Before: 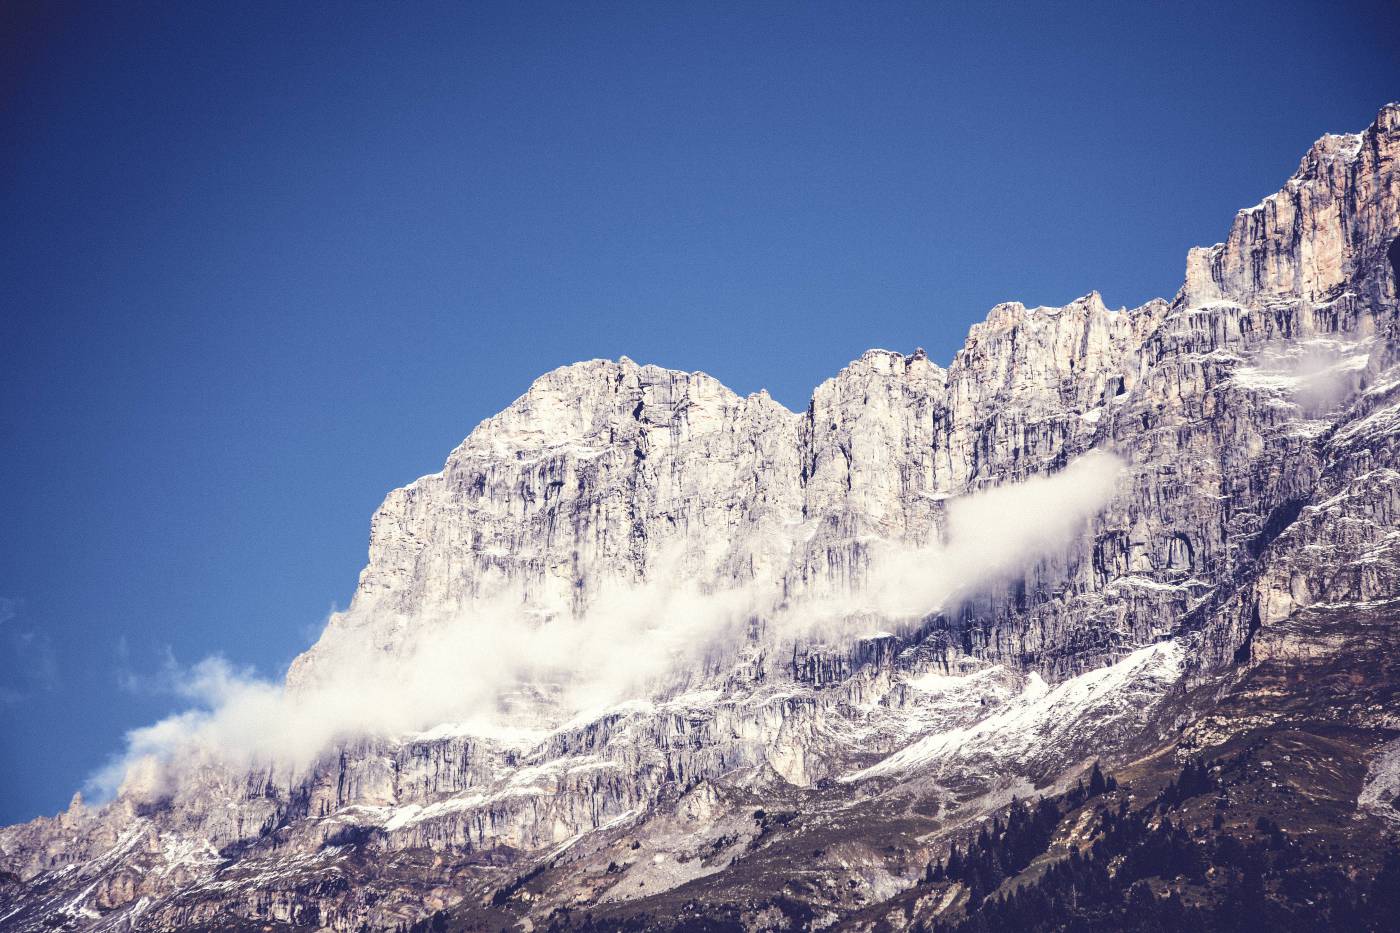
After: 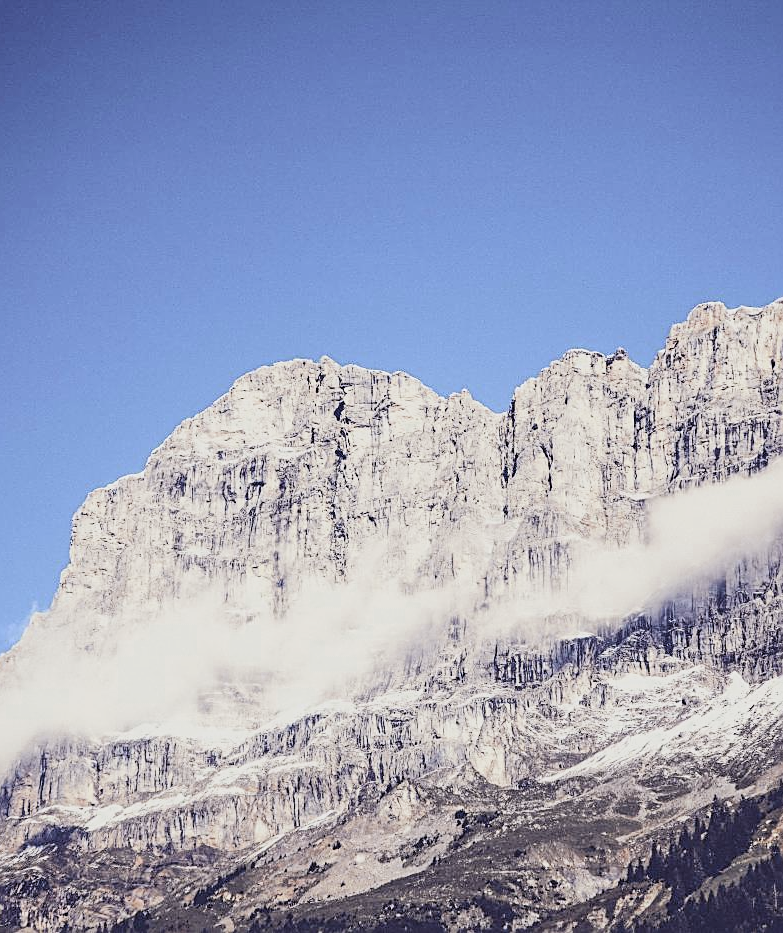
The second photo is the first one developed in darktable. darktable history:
crop: left 21.359%, right 22.657%
sharpen: on, module defaults
filmic rgb: black relative exposure -7.65 EV, white relative exposure 4.56 EV, threshold 5.94 EV, hardness 3.61, color science v6 (2022), enable highlight reconstruction true
color zones: curves: ch0 [(0, 0.5) (0.125, 0.4) (0.25, 0.5) (0.375, 0.4) (0.5, 0.4) (0.625, 0.6) (0.75, 0.6) (0.875, 0.5)]; ch1 [(0, 0.35) (0.125, 0.45) (0.25, 0.35) (0.375, 0.35) (0.5, 0.35) (0.625, 0.35) (0.75, 0.45) (0.875, 0.35)]; ch2 [(0, 0.6) (0.125, 0.5) (0.25, 0.5) (0.375, 0.6) (0.5, 0.6) (0.625, 0.5) (0.75, 0.5) (0.875, 0.5)], mix 33.54%
exposure: black level correction 0.001, exposure 0.5 EV, compensate highlight preservation false
